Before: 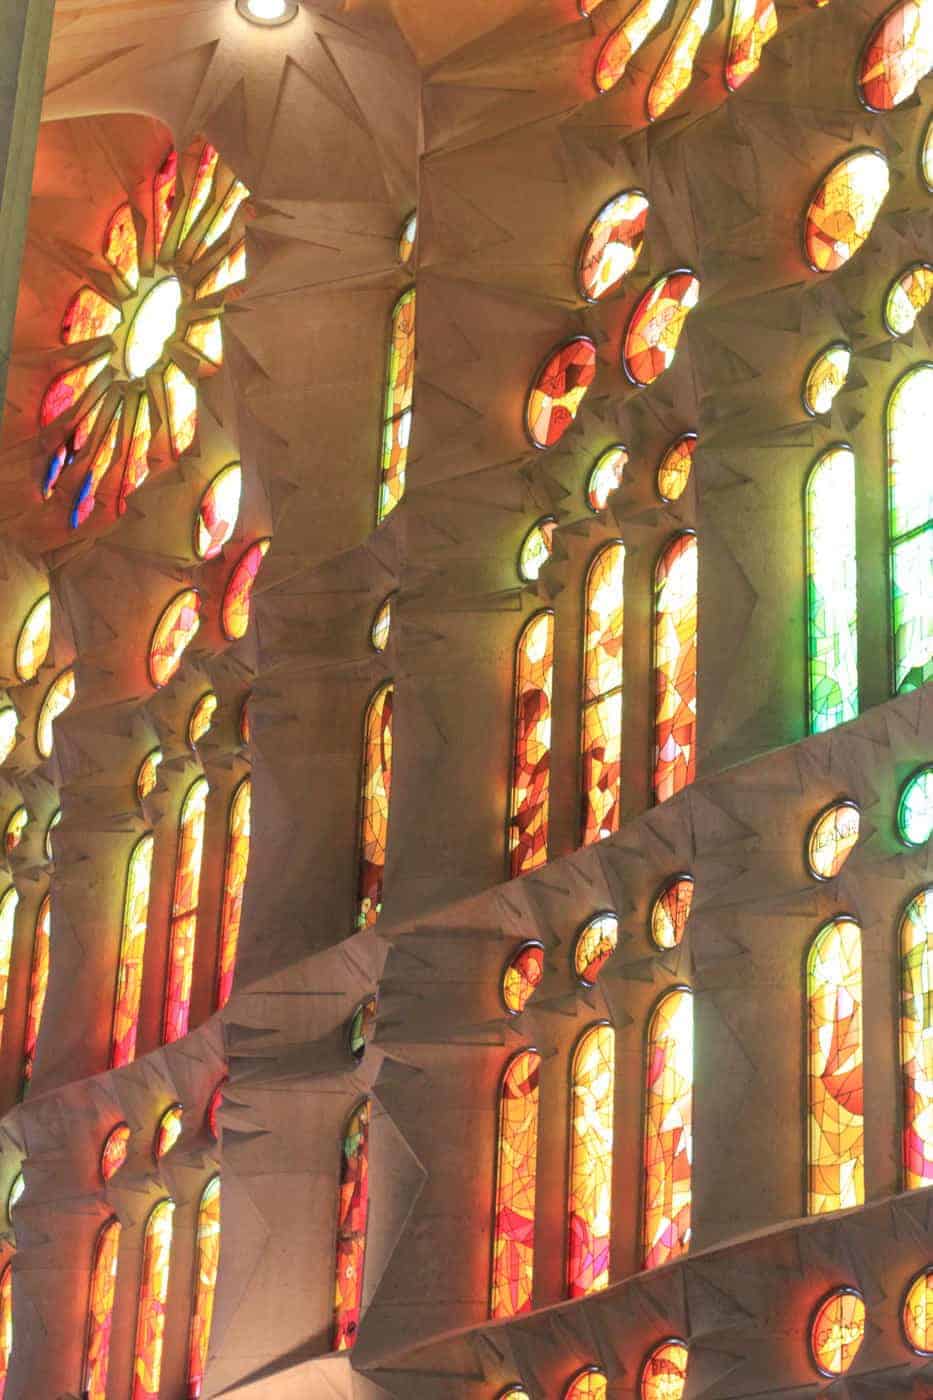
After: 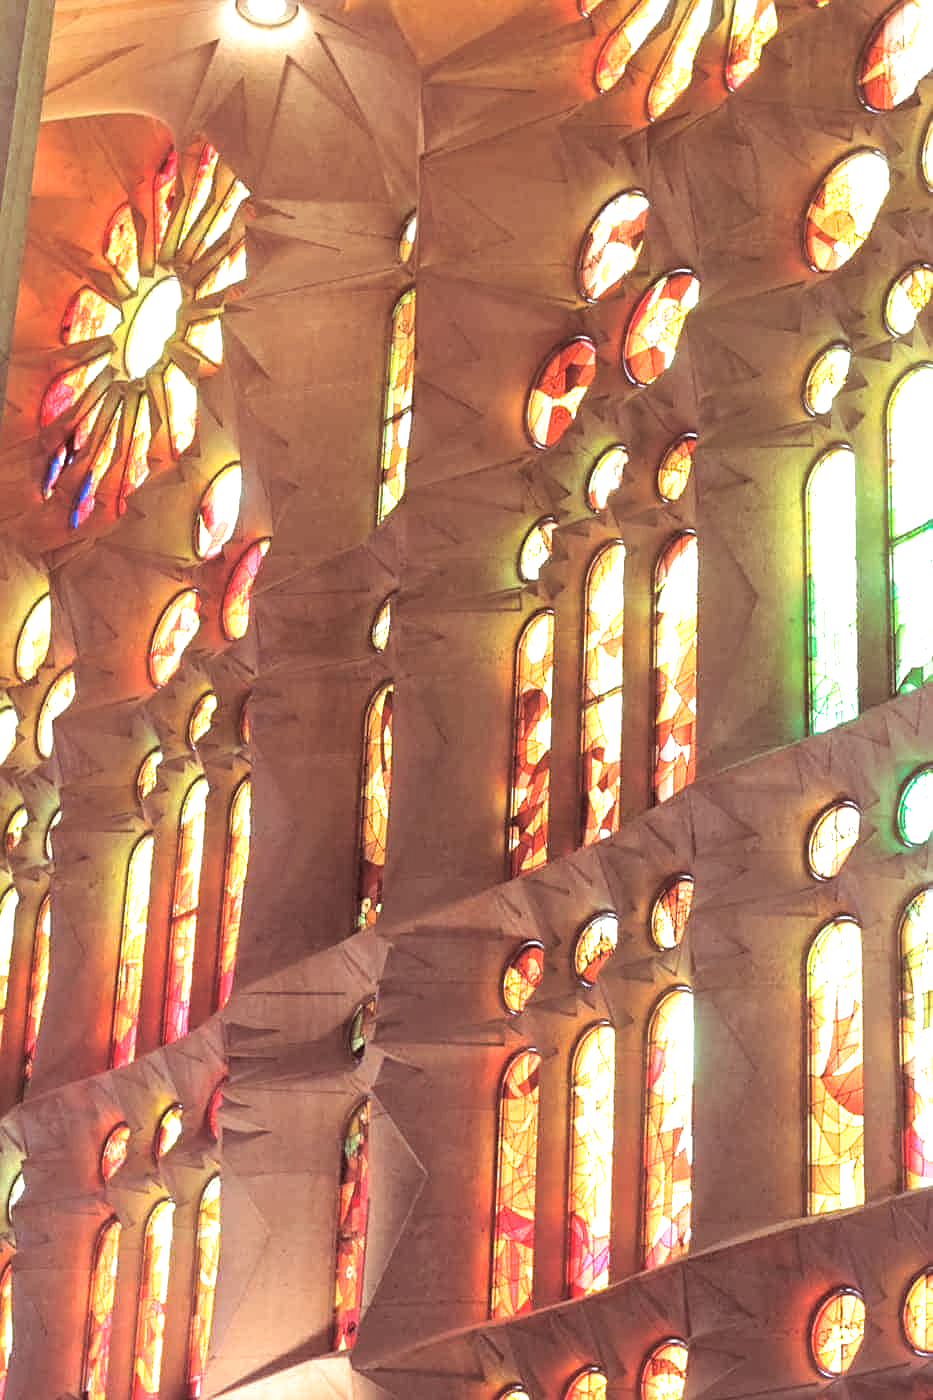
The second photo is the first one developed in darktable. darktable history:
sharpen: radius 1.864, amount 0.398, threshold 1.271
contrast equalizer: y [[0.5 ×6], [0.5 ×6], [0.5 ×6], [0 ×6], [0, 0, 0, 0.581, 0.011, 0]]
split-toning: shadows › hue 360°
exposure: black level correction 0, exposure 0.7 EV, compensate exposure bias true, compensate highlight preservation false
